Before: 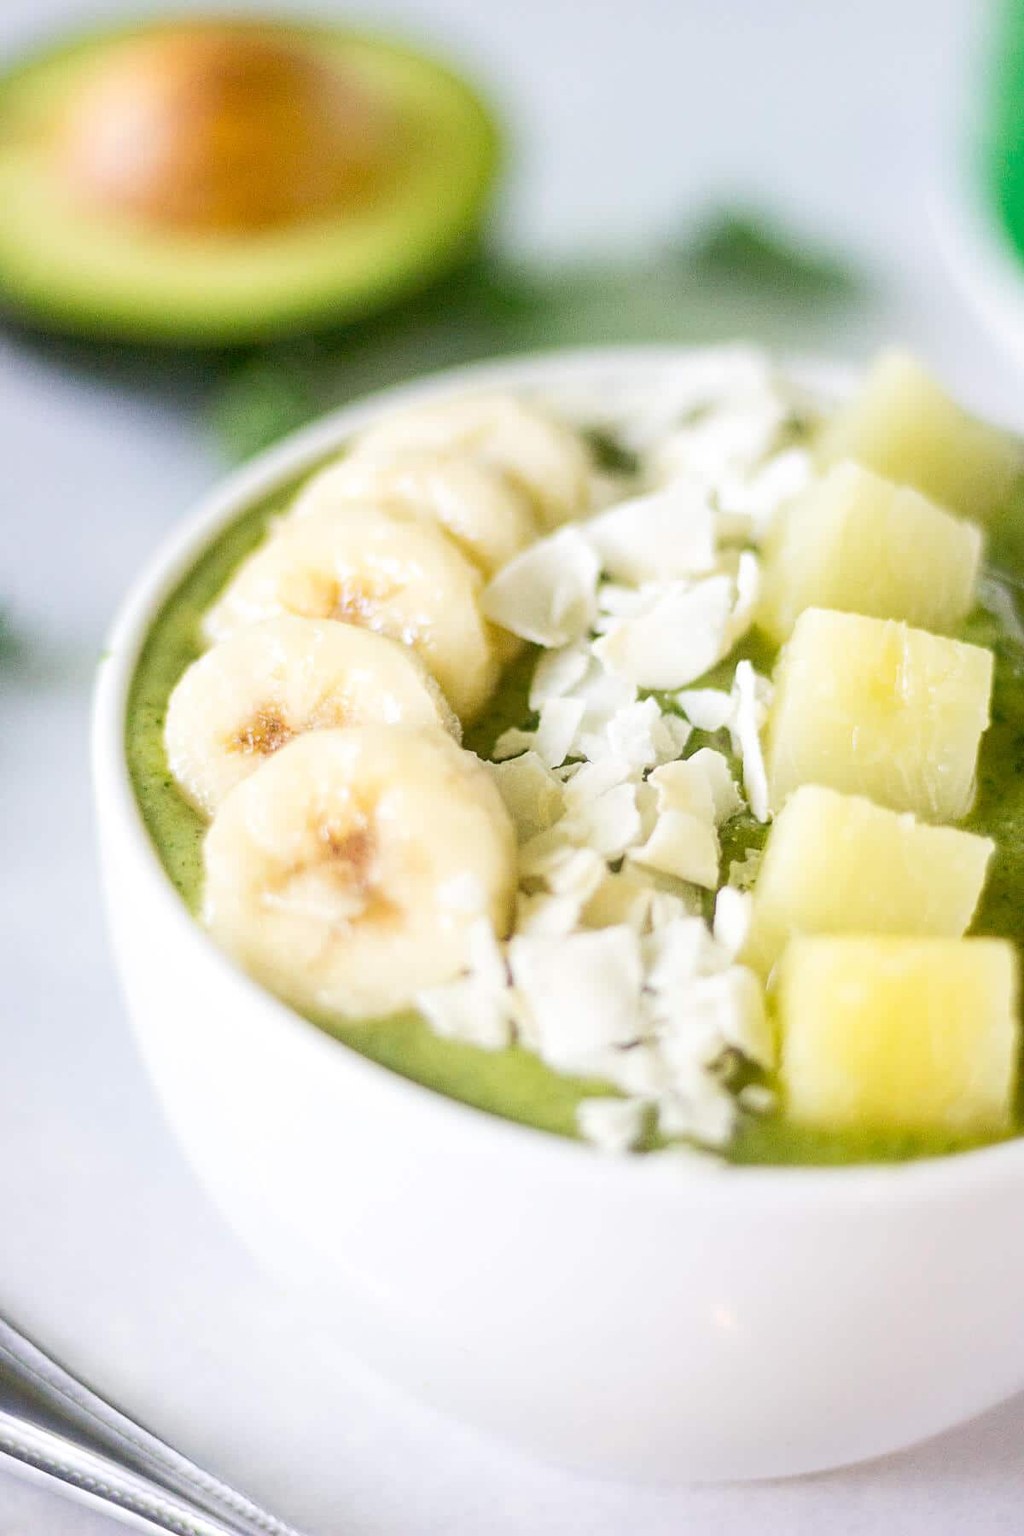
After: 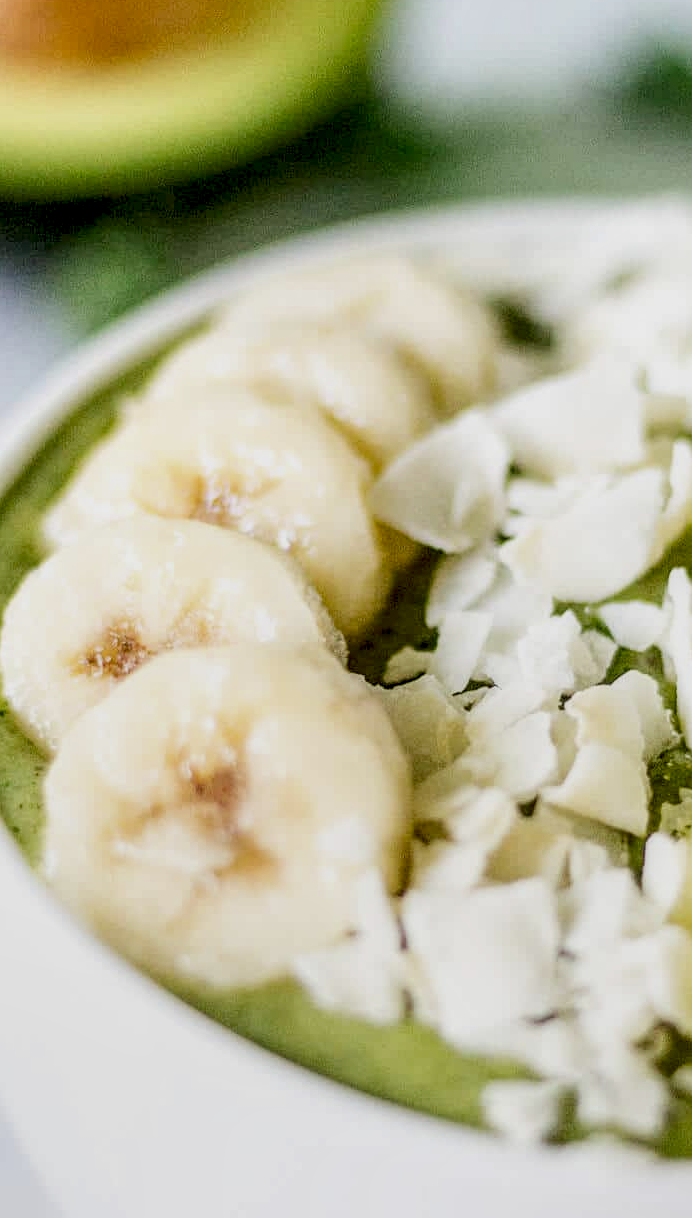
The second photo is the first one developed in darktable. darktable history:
crop: left 16.228%, top 11.445%, right 26.091%, bottom 20.837%
local contrast: highlights 18%, detail 187%
filmic rgb: black relative exposure -8.03 EV, white relative exposure 4.03 EV, threshold 2.99 EV, hardness 4.11, contrast 0.921, enable highlight reconstruction true
